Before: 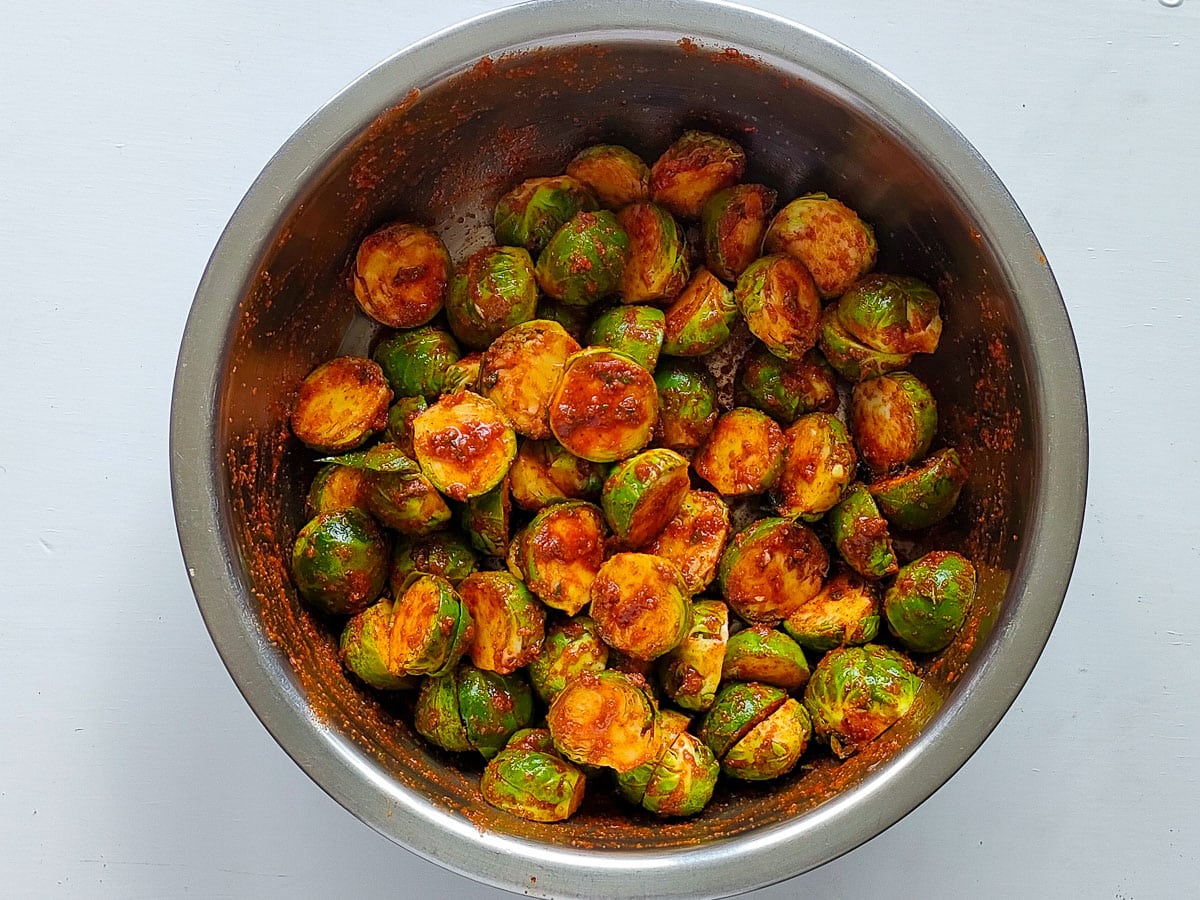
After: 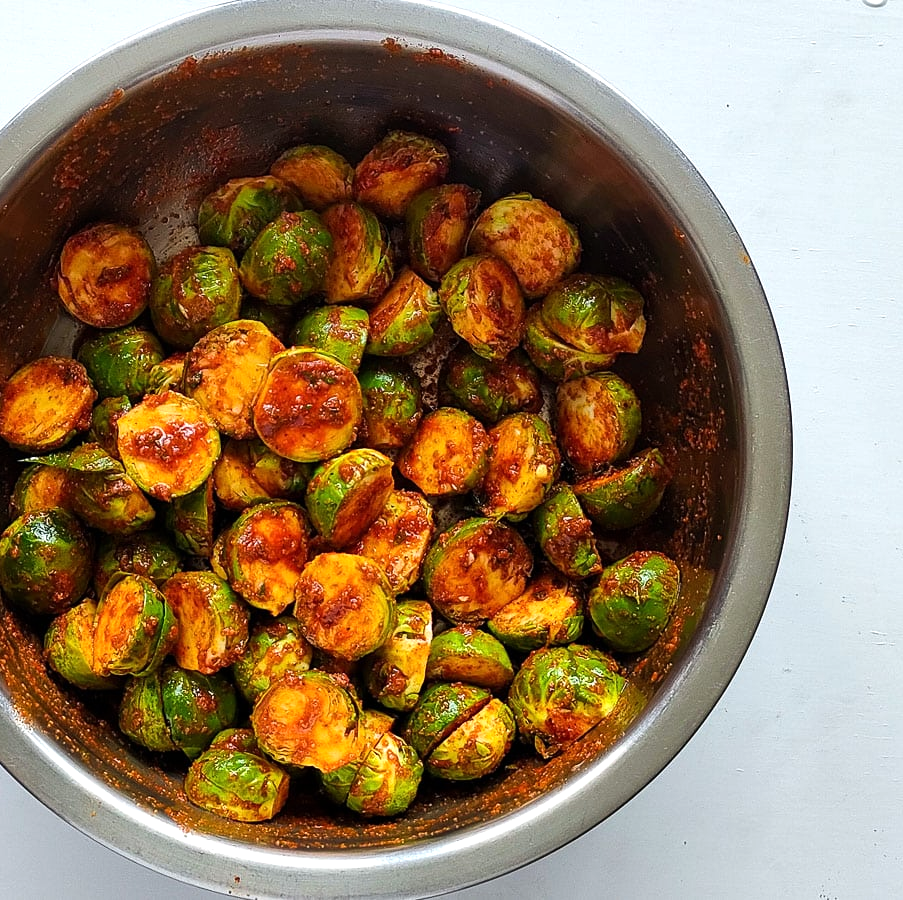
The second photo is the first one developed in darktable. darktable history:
tone equalizer: -8 EV -0.437 EV, -7 EV -0.355 EV, -6 EV -0.304 EV, -5 EV -0.186 EV, -3 EV 0.236 EV, -2 EV 0.316 EV, -1 EV 0.389 EV, +0 EV 0.388 EV, edges refinement/feathering 500, mask exposure compensation -1.57 EV, preserve details no
crop and rotate: left 24.704%
